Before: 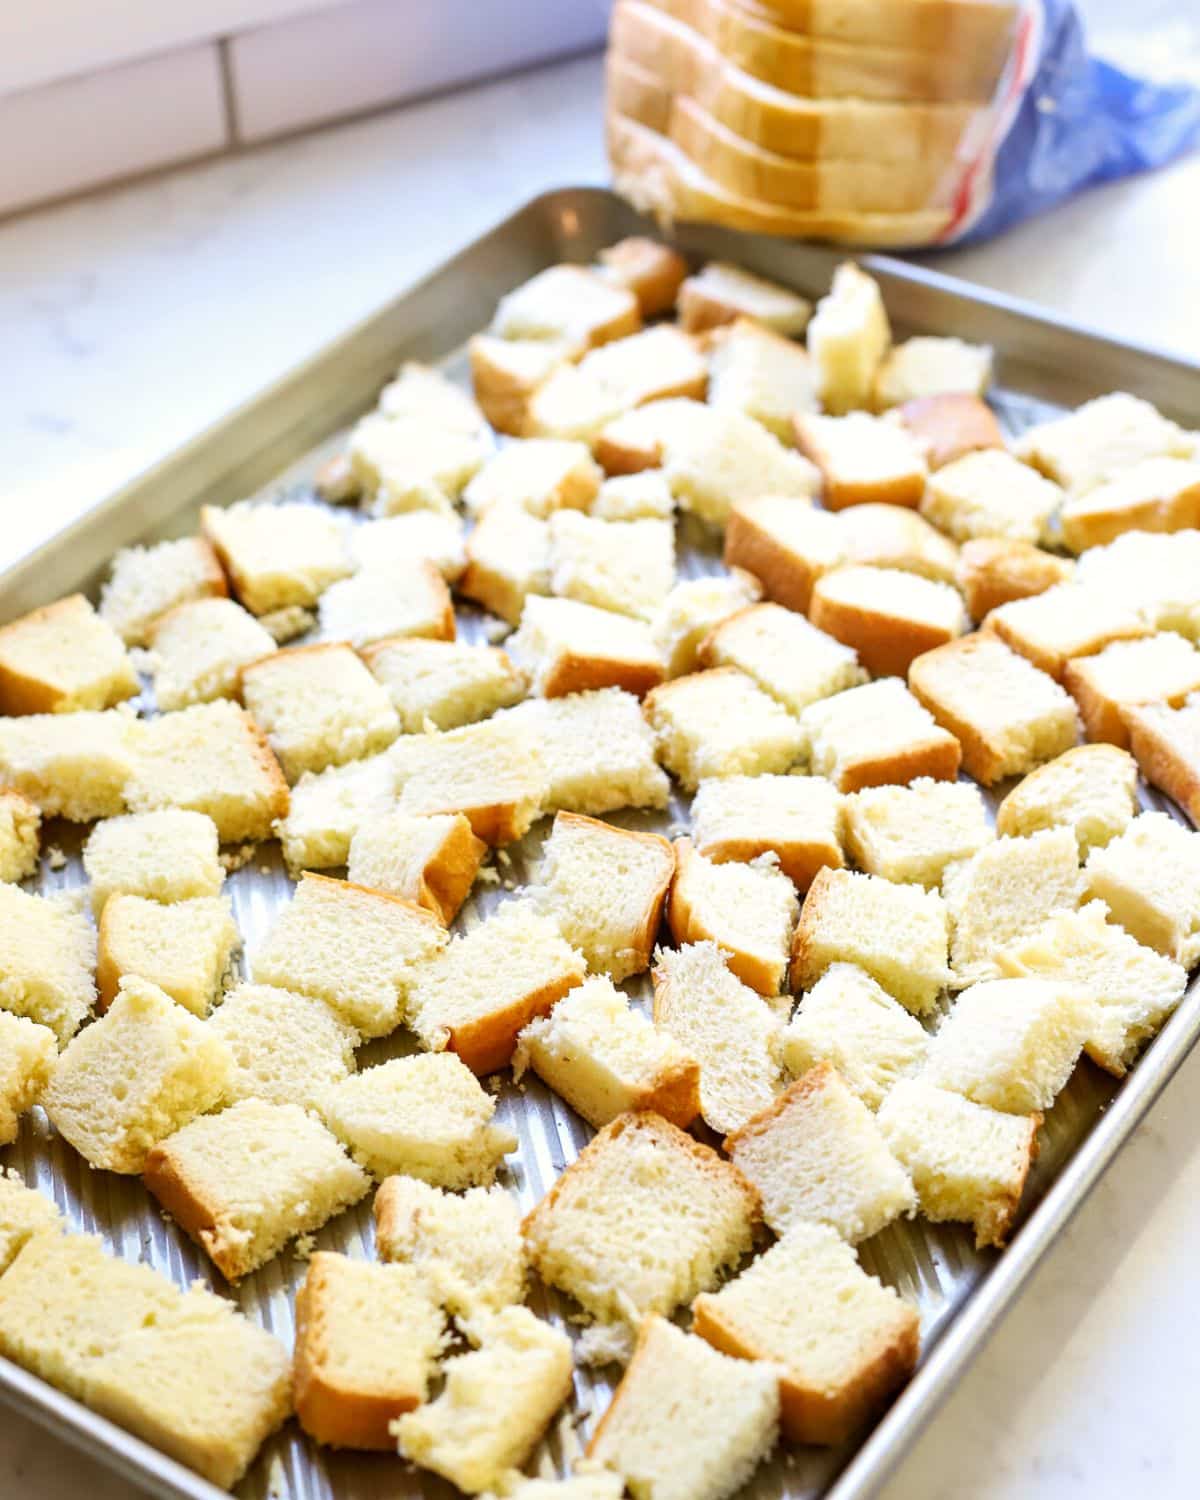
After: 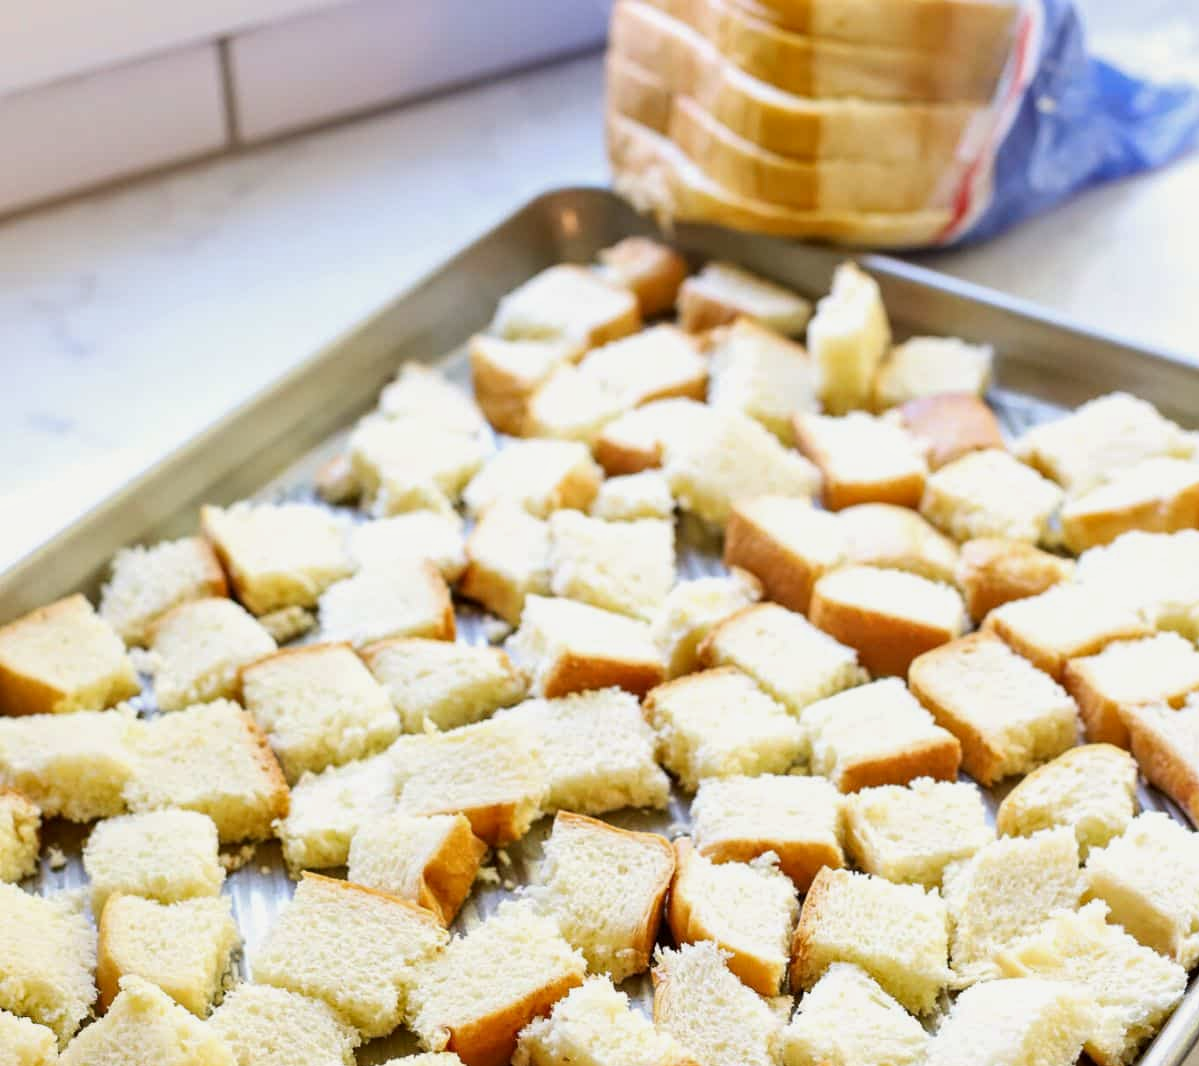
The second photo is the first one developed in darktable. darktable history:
crop: right 0.001%, bottom 28.915%
exposure: exposure -0.18 EV, compensate highlight preservation false
local contrast: highlights 103%, shadows 98%, detail 119%, midtone range 0.2
